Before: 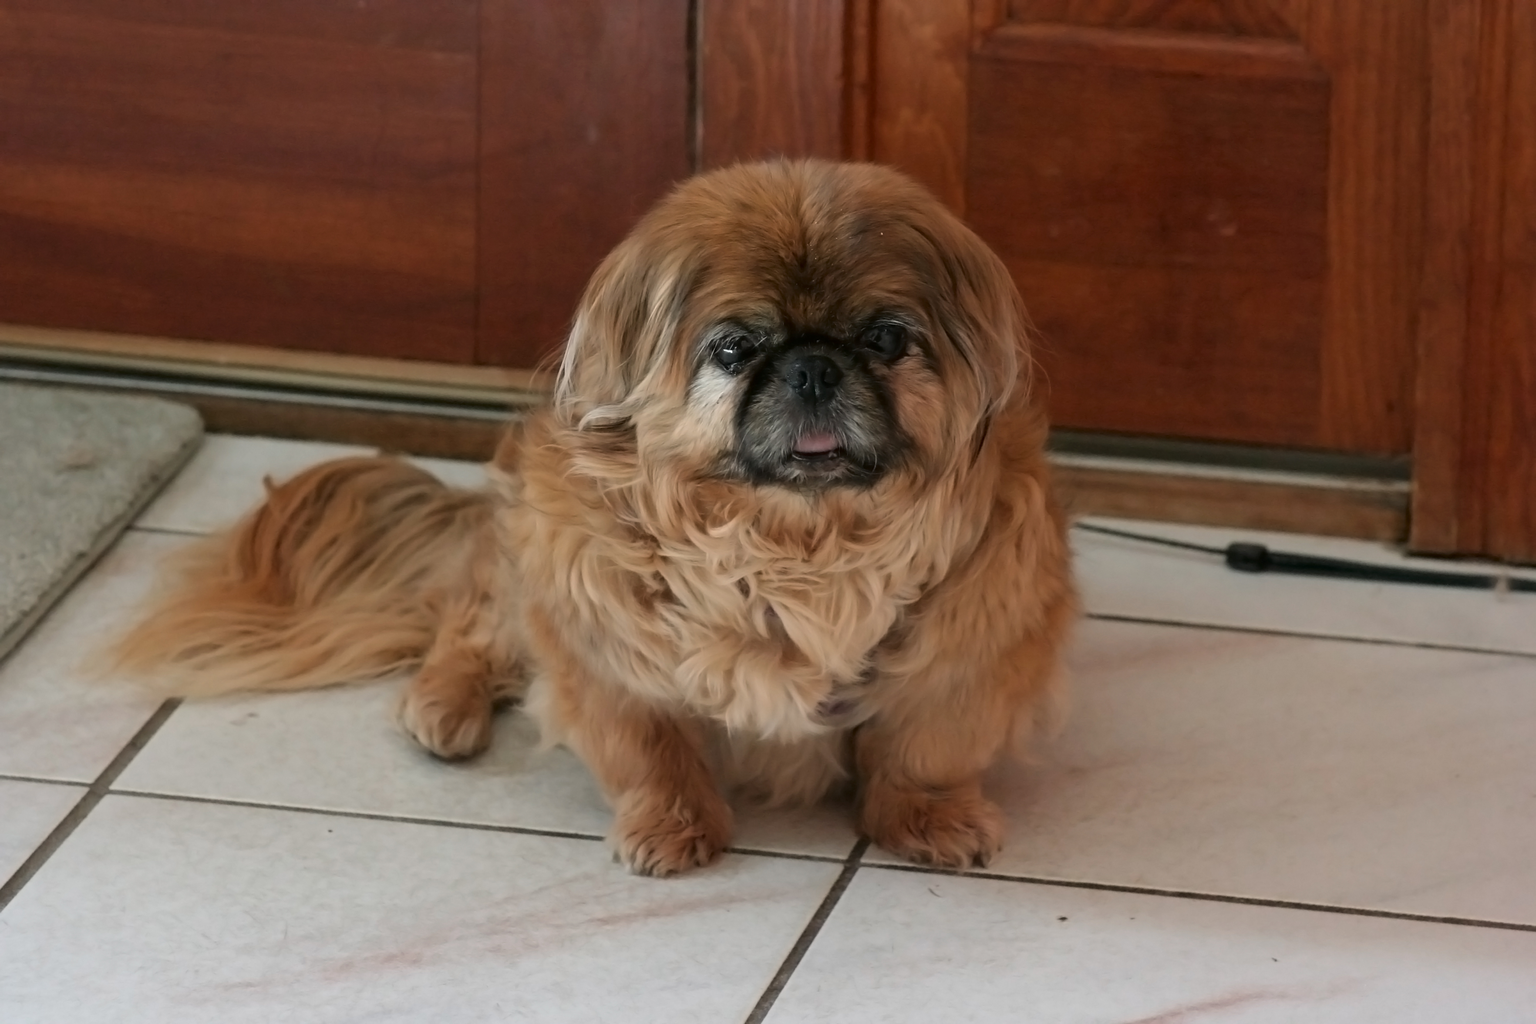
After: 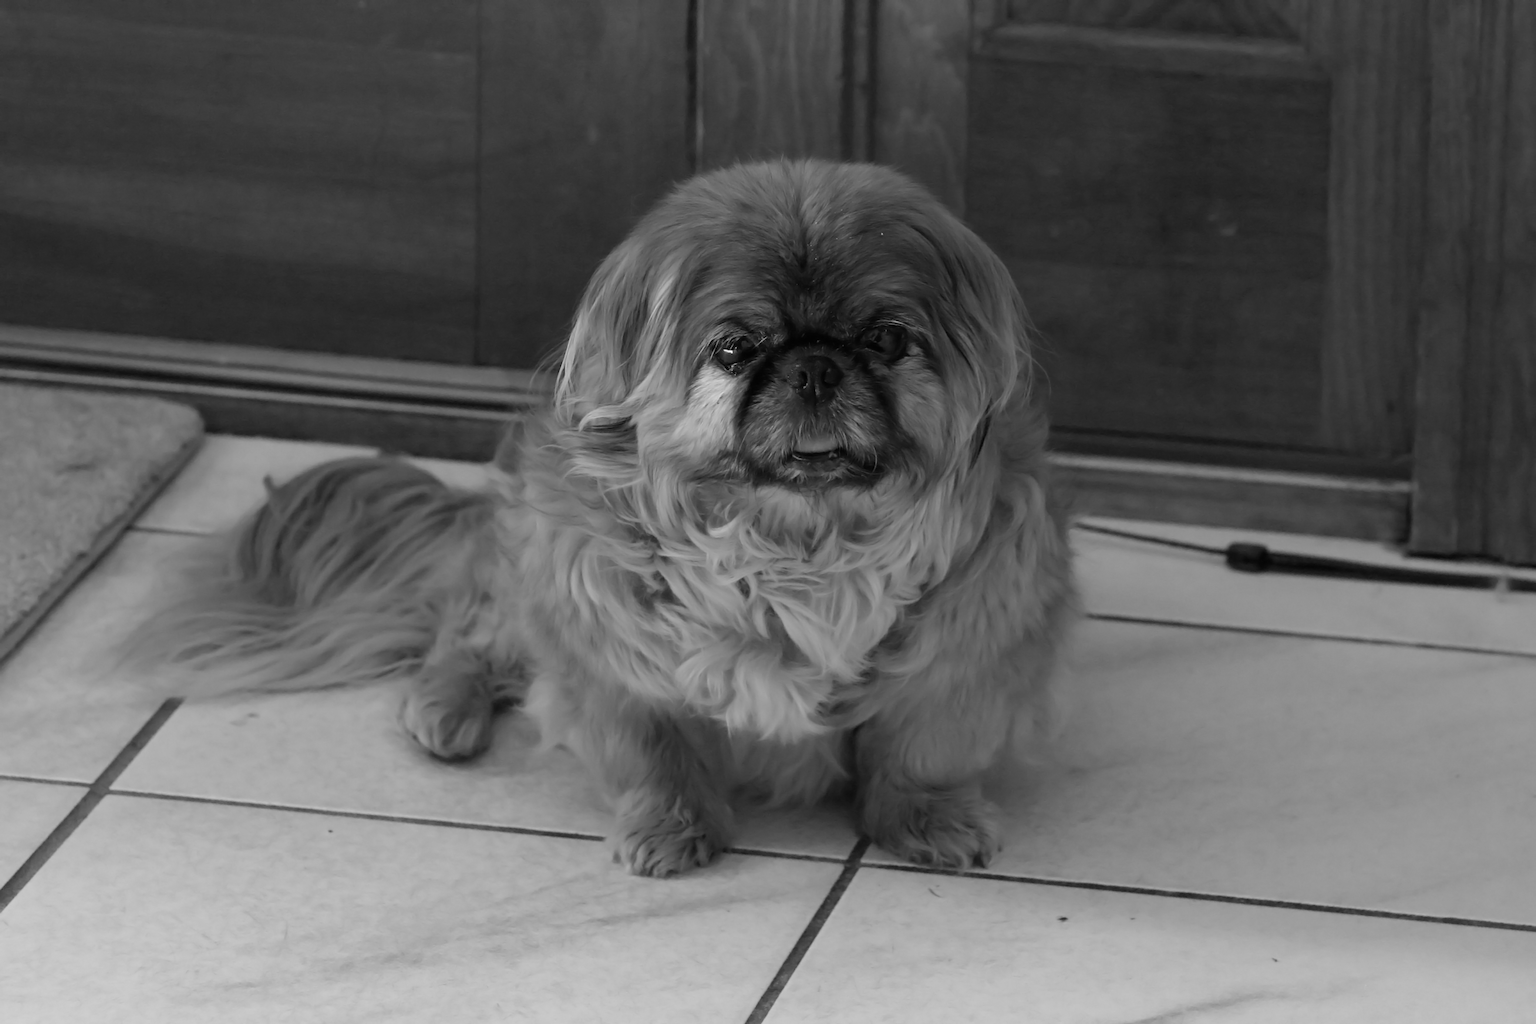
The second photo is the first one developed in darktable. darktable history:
monochrome: on, module defaults
color calibration: output gray [0.267, 0.423, 0.267, 0], illuminant same as pipeline (D50), adaptation none (bypass)
